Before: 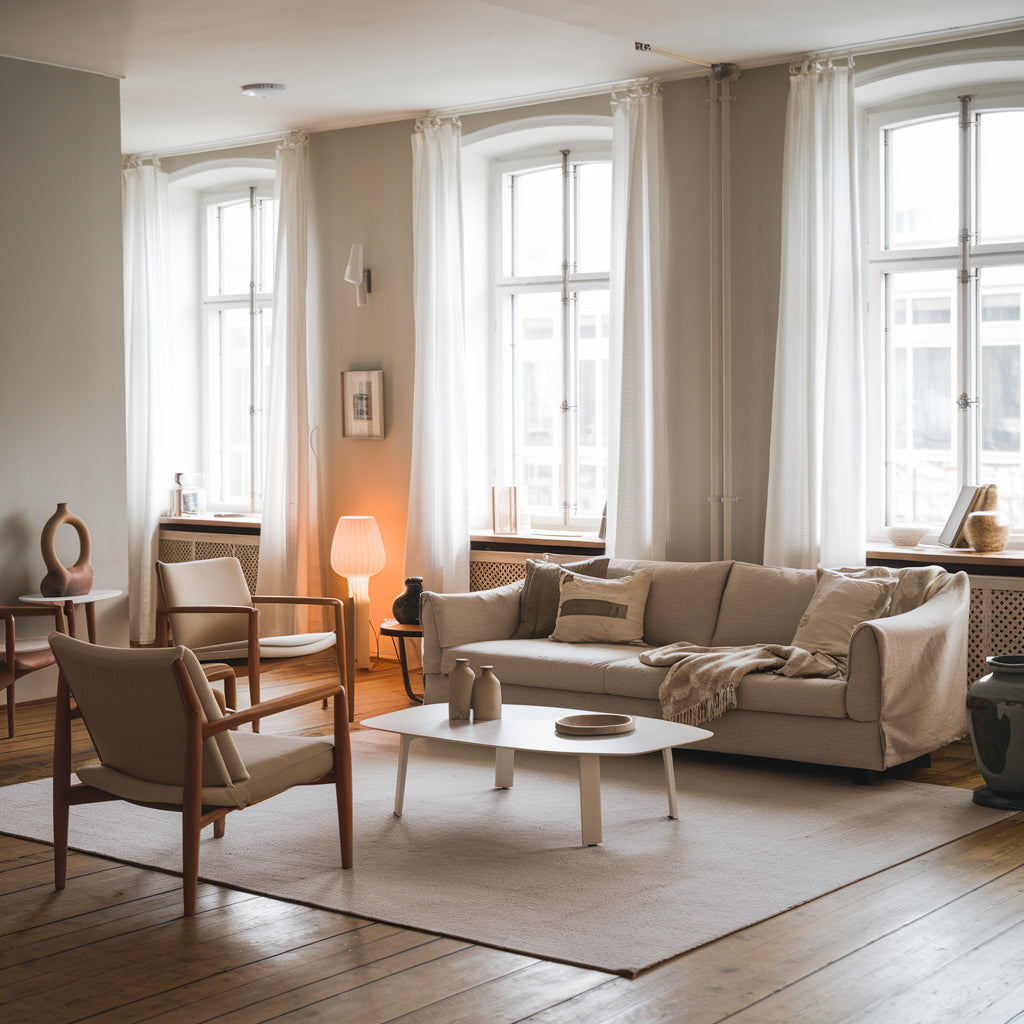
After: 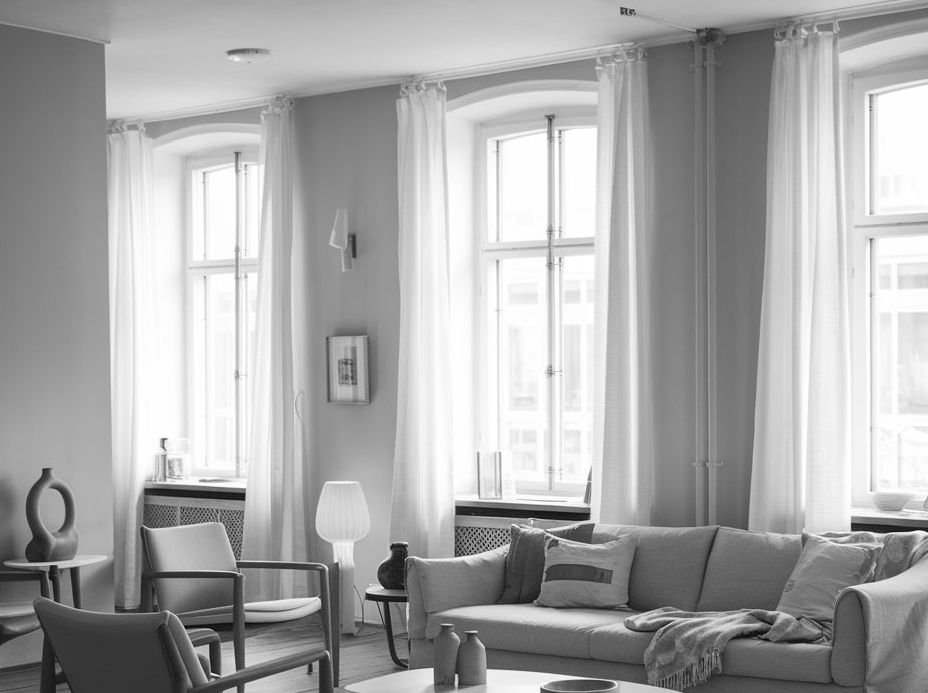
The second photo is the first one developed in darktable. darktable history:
crop: left 1.509%, top 3.452%, right 7.696%, bottom 28.452%
monochrome: on, module defaults
